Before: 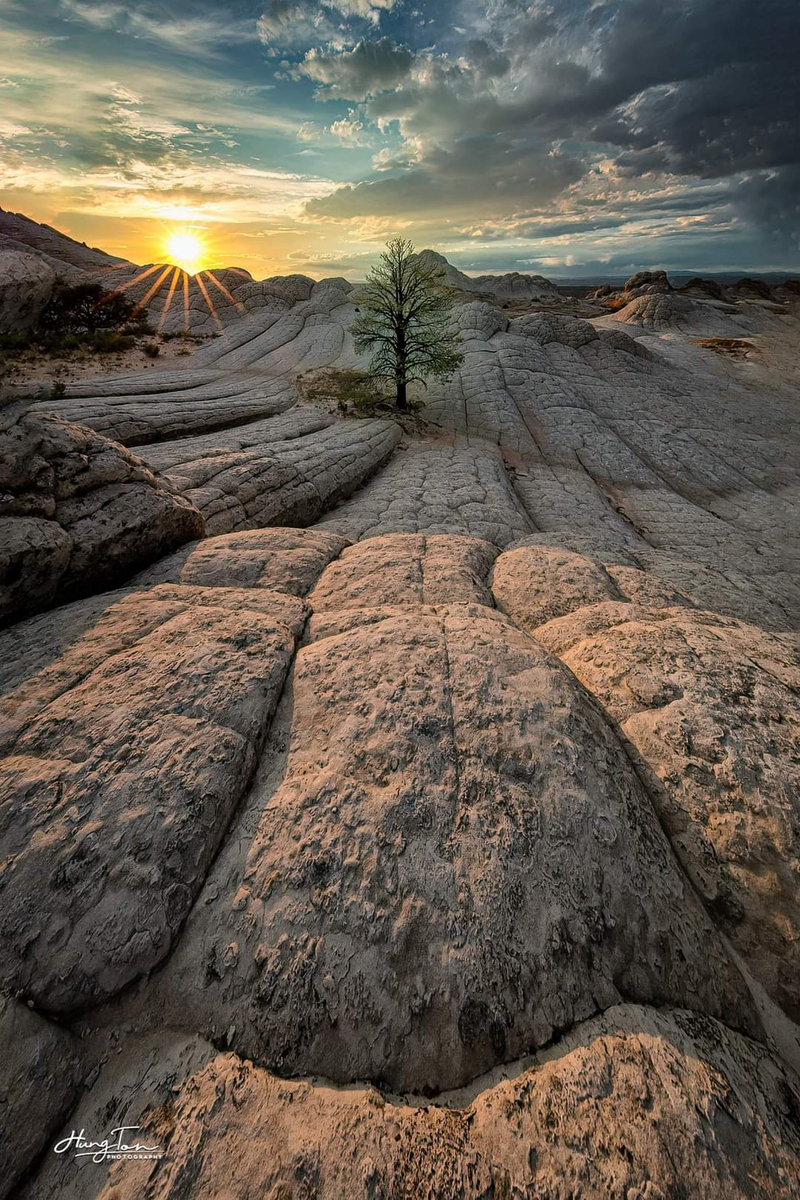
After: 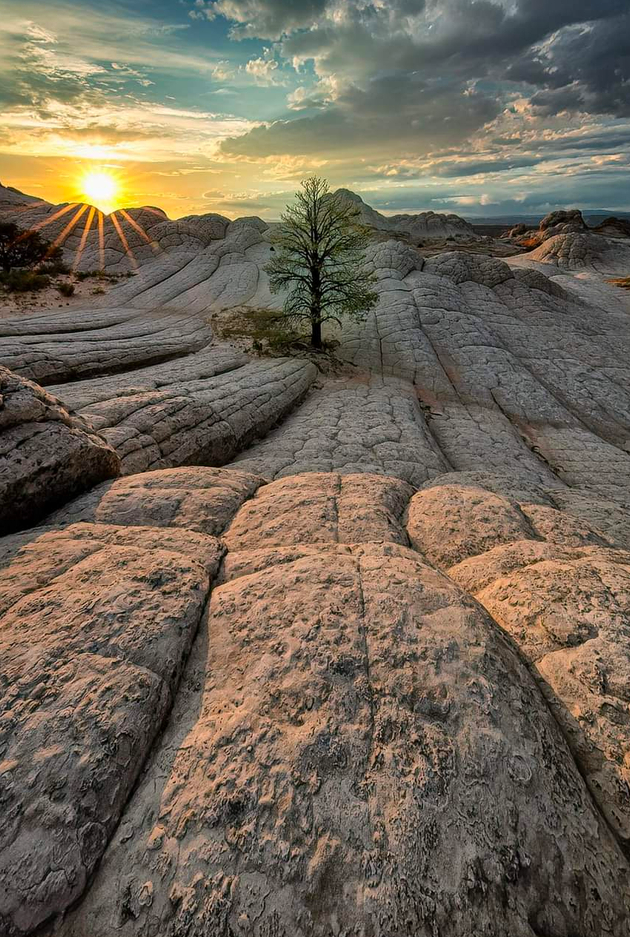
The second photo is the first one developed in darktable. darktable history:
crop and rotate: left 10.77%, top 5.1%, right 10.41%, bottom 16.76%
contrast brightness saturation: contrast 0.04, saturation 0.16
shadows and highlights: soften with gaussian
